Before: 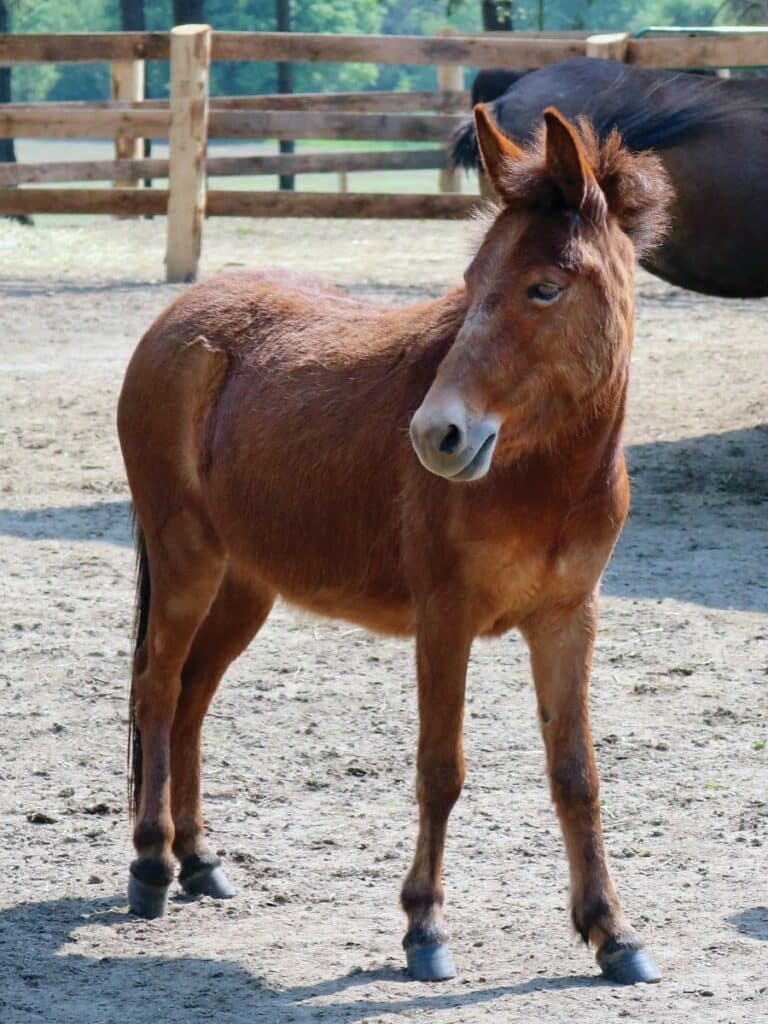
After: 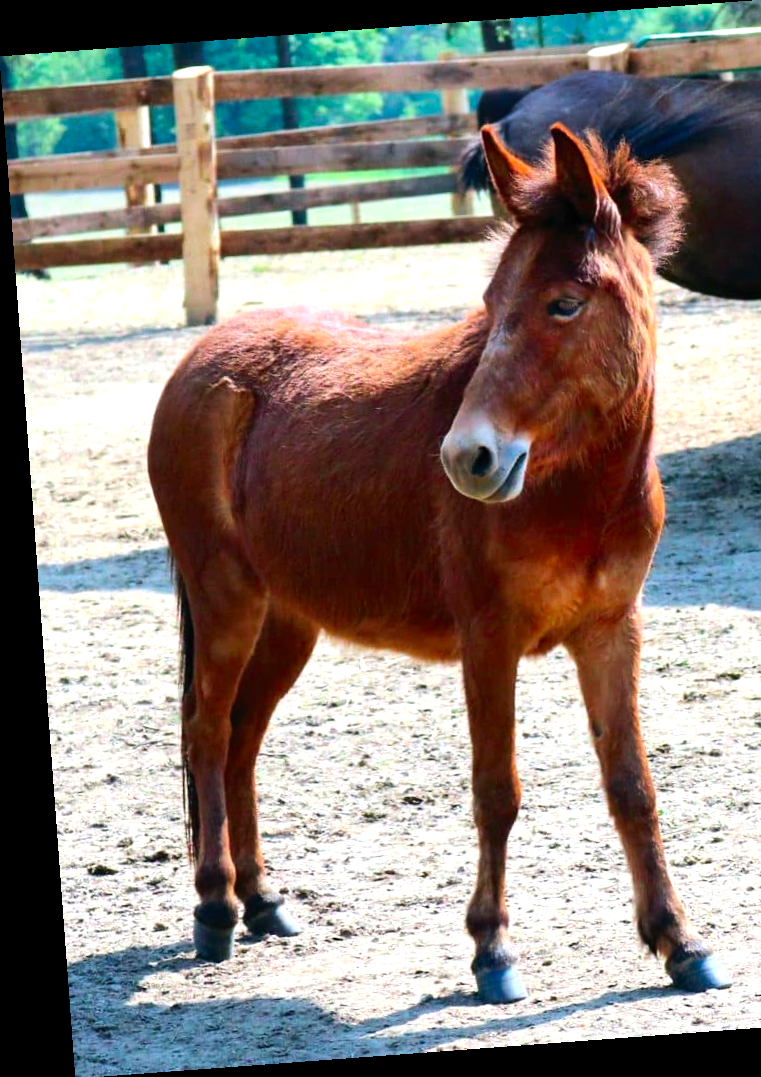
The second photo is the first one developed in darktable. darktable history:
tone equalizer: -8 EV -0.75 EV, -7 EV -0.7 EV, -6 EV -0.6 EV, -5 EV -0.4 EV, -3 EV 0.4 EV, -2 EV 0.6 EV, -1 EV 0.7 EV, +0 EV 0.75 EV, edges refinement/feathering 500, mask exposure compensation -1.57 EV, preserve details no
color contrast: green-magenta contrast 1.69, blue-yellow contrast 1.49
crop: right 9.509%, bottom 0.031%
rotate and perspective: rotation -4.25°, automatic cropping off
white balance: emerald 1
